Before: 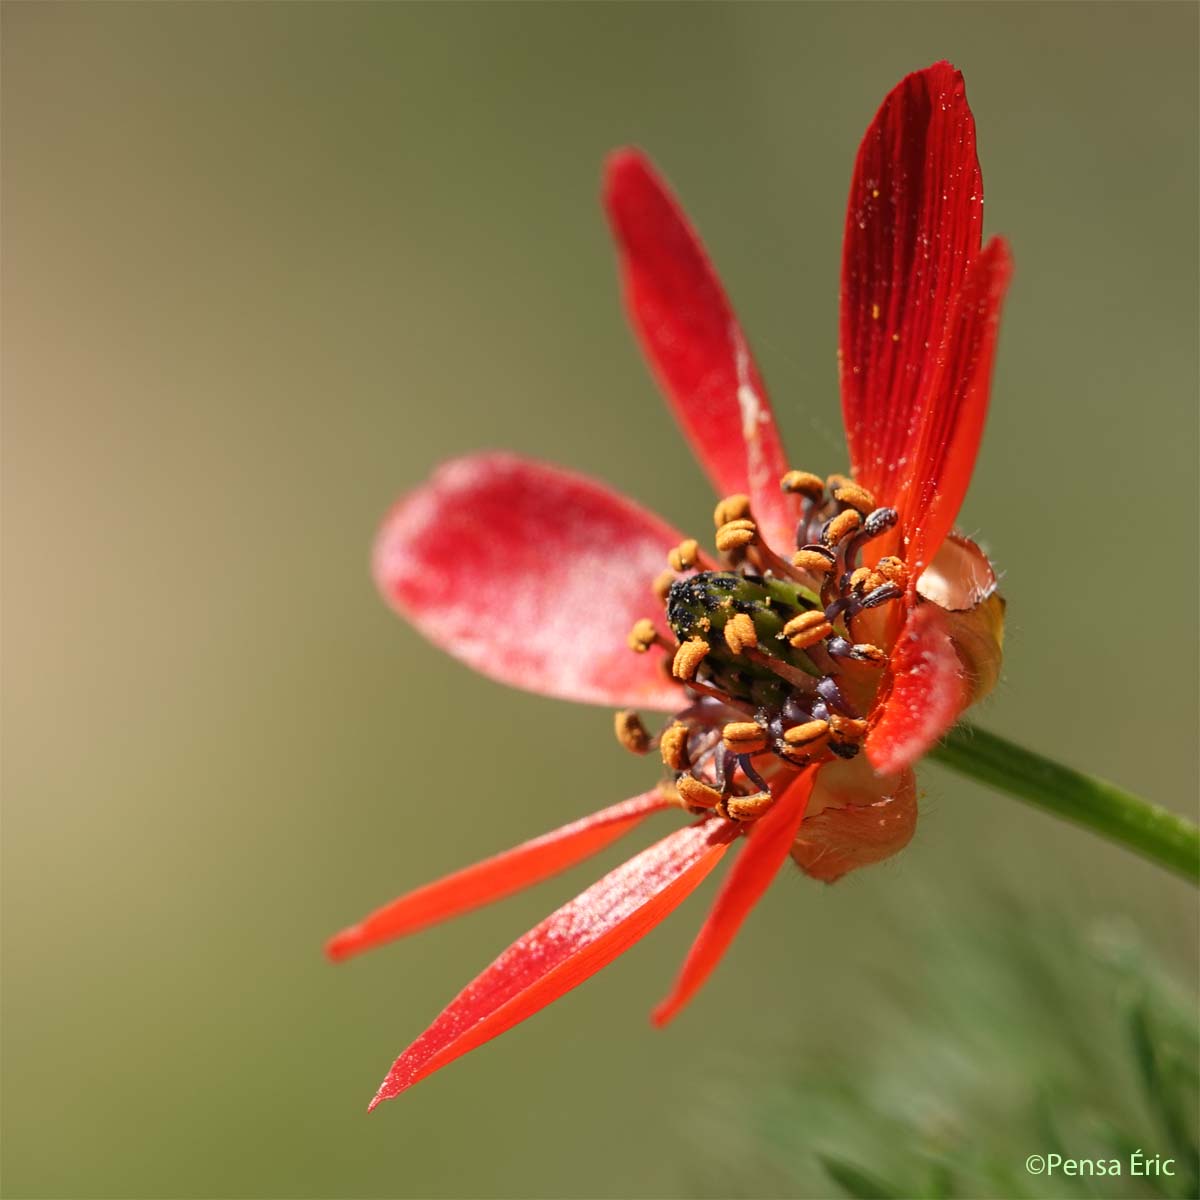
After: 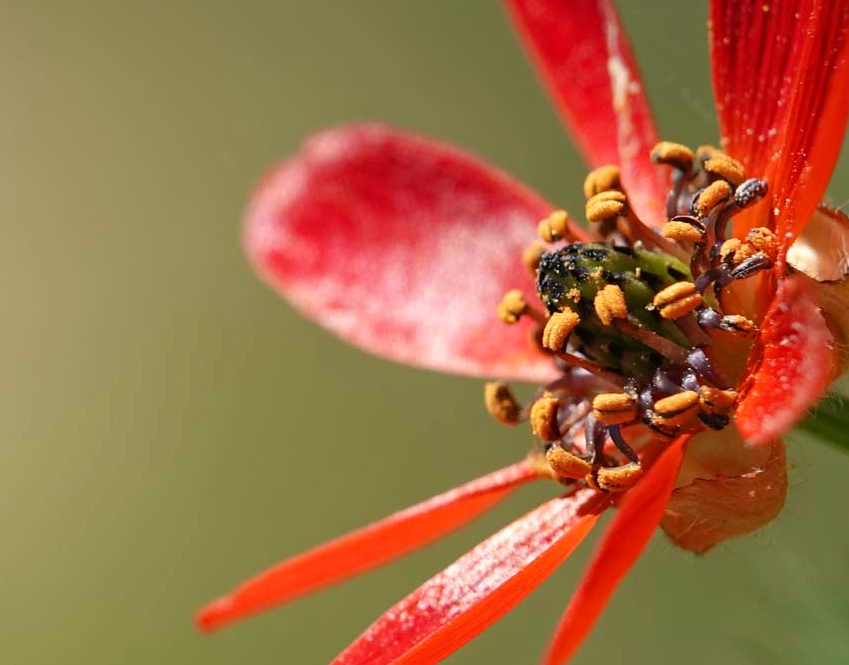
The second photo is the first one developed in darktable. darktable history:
haze removal: compatibility mode true, adaptive false
crop: left 10.905%, top 27.493%, right 18.271%, bottom 17.065%
